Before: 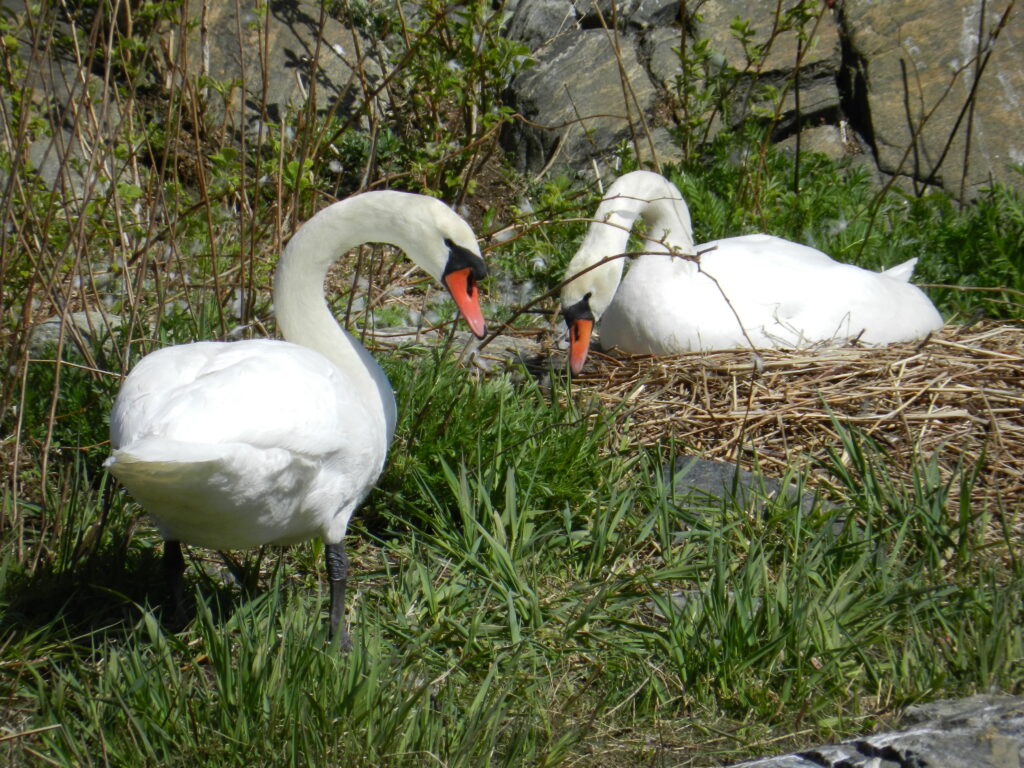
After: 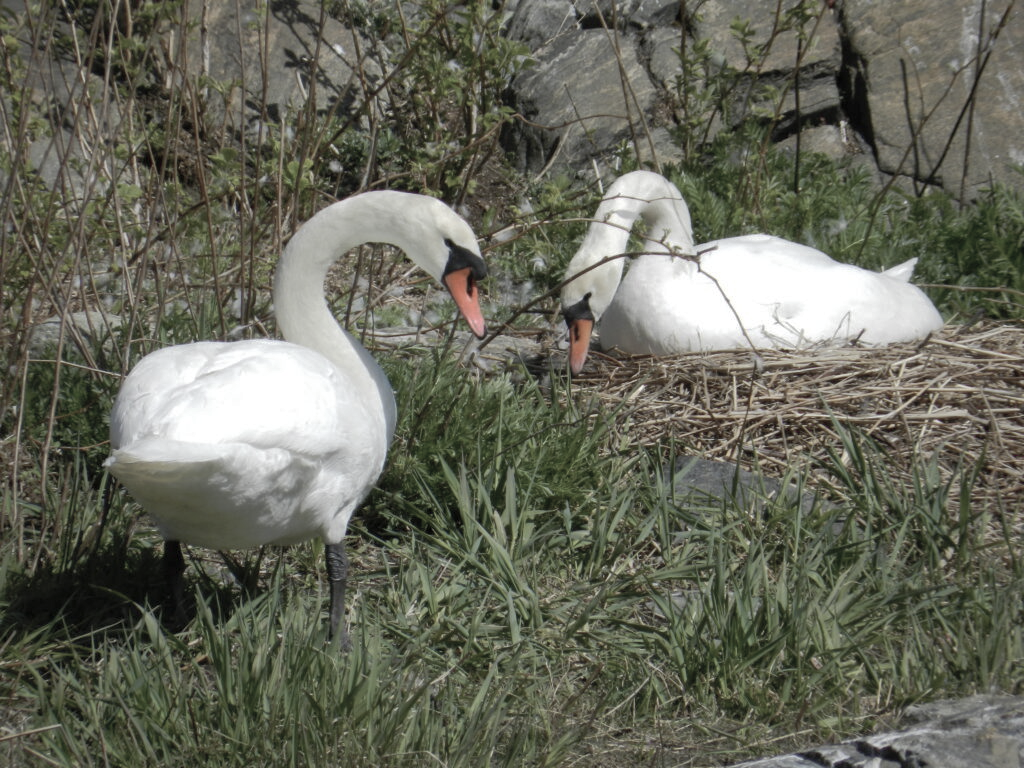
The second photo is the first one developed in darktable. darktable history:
shadows and highlights: on, module defaults
color zones: curves: ch0 [(0, 0.6) (0.129, 0.508) (0.193, 0.483) (0.429, 0.5) (0.571, 0.5) (0.714, 0.5) (0.857, 0.5) (1, 0.6)]; ch1 [(0, 0.481) (0.112, 0.245) (0.213, 0.223) (0.429, 0.233) (0.571, 0.231) (0.683, 0.242) (0.857, 0.296) (1, 0.481)]
